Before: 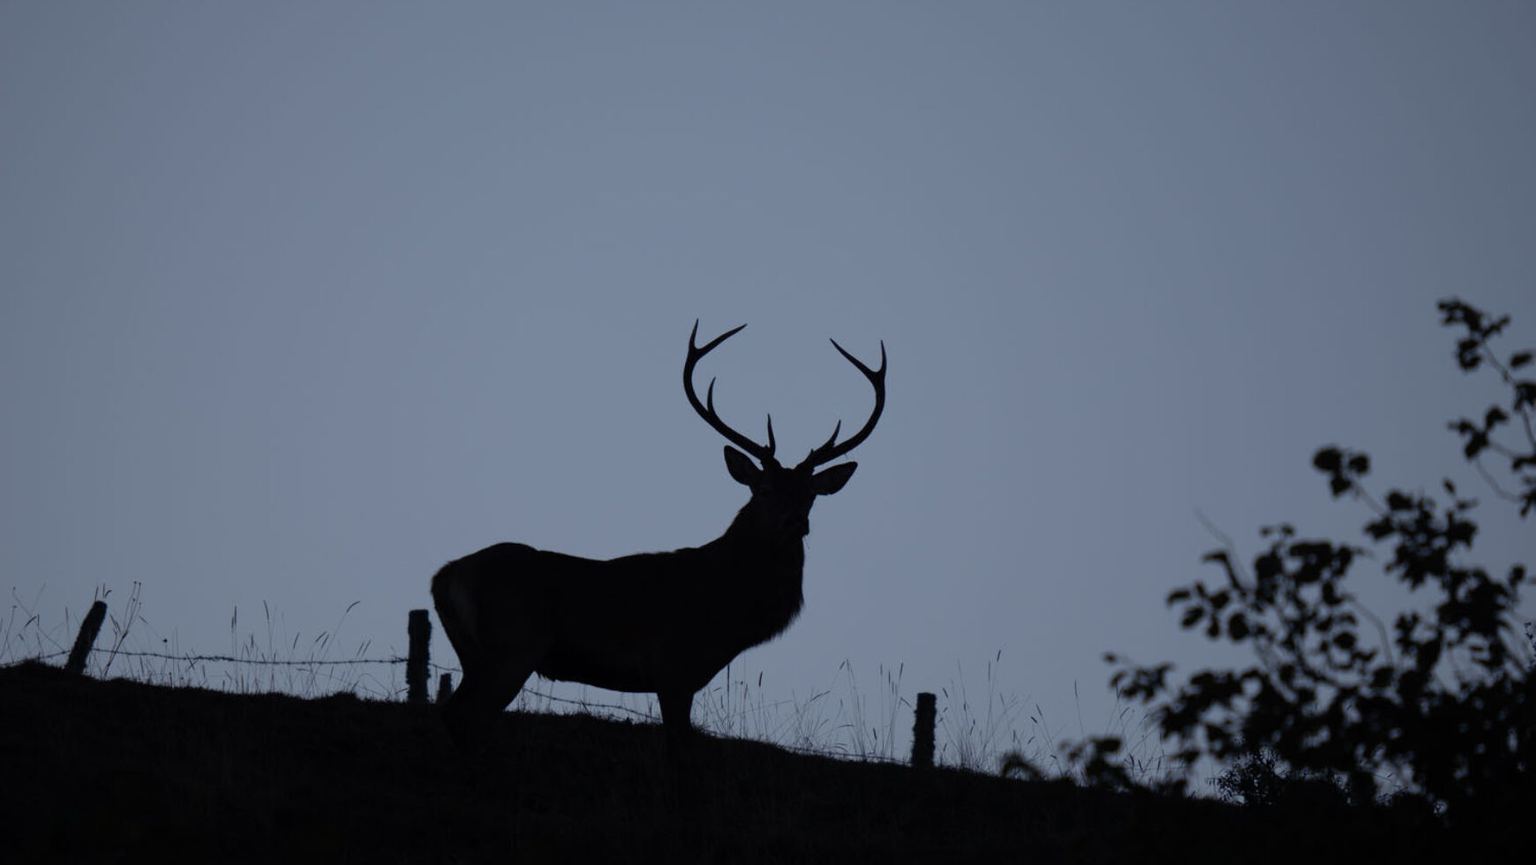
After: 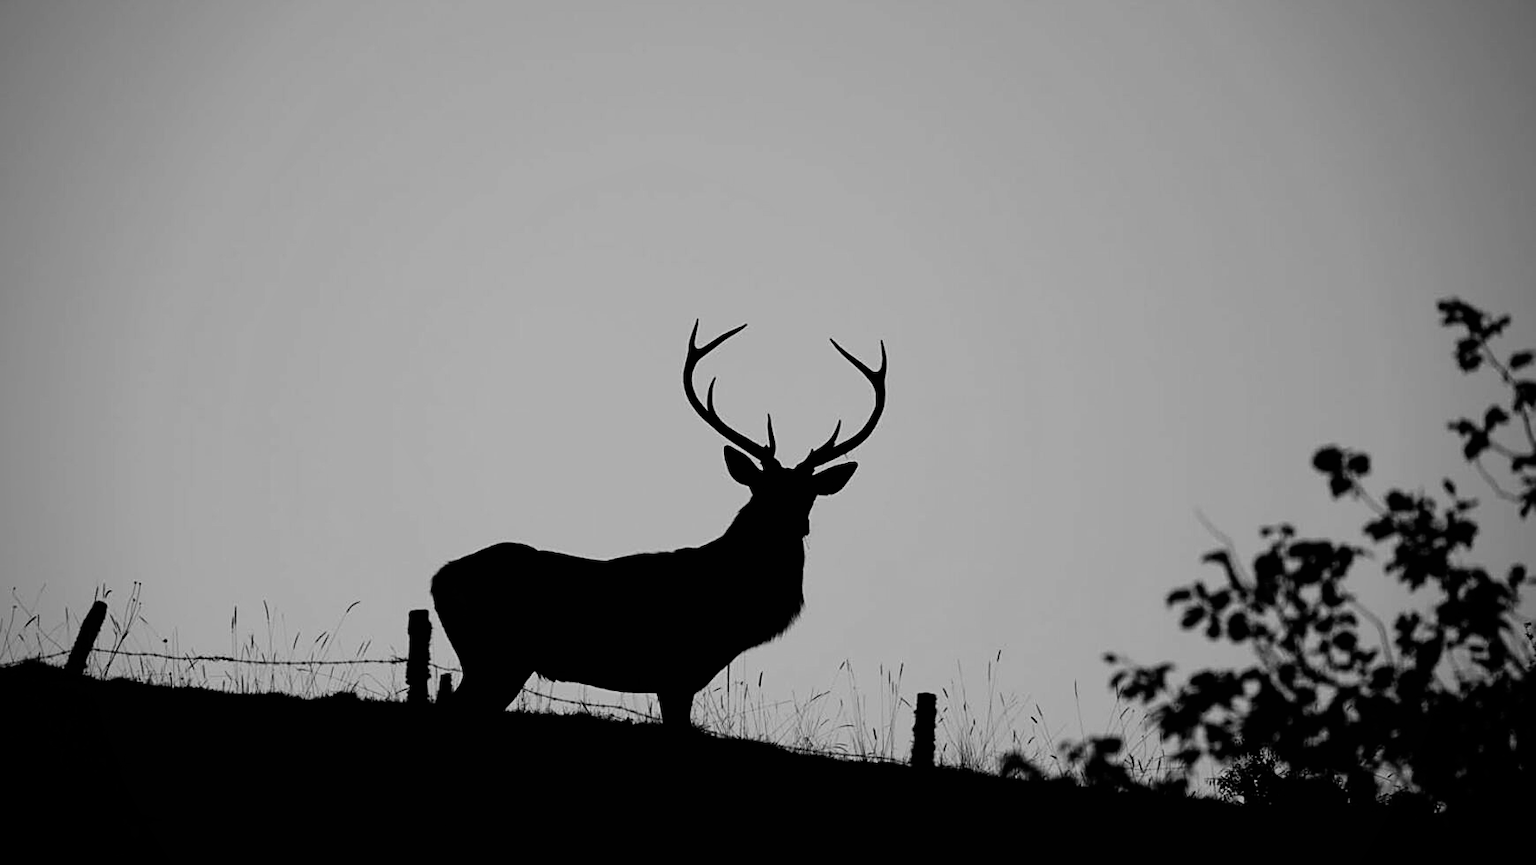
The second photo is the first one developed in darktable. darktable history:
color zones: curves: ch0 [(0, 0.559) (0.153, 0.551) (0.229, 0.5) (0.429, 0.5) (0.571, 0.5) (0.714, 0.5) (0.857, 0.5) (1, 0.559)]; ch1 [(0, 0.417) (0.112, 0.336) (0.213, 0.26) (0.429, 0.34) (0.571, 0.35) (0.683, 0.331) (0.857, 0.344) (1, 0.417)]
vignetting: unbound false
sharpen: on, module defaults
exposure: exposure 0.781 EV, compensate highlight preservation false
color balance: mode lift, gamma, gain (sRGB), lift [1, 0.69, 1, 1], gamma [1, 1.482, 1, 1], gain [1, 1, 1, 0.802]
filmic rgb: hardness 4.17, contrast 1.364, color science v6 (2022)
shadows and highlights: radius 125.46, shadows 21.19, highlights -21.19, low approximation 0.01
monochrome: on, module defaults
